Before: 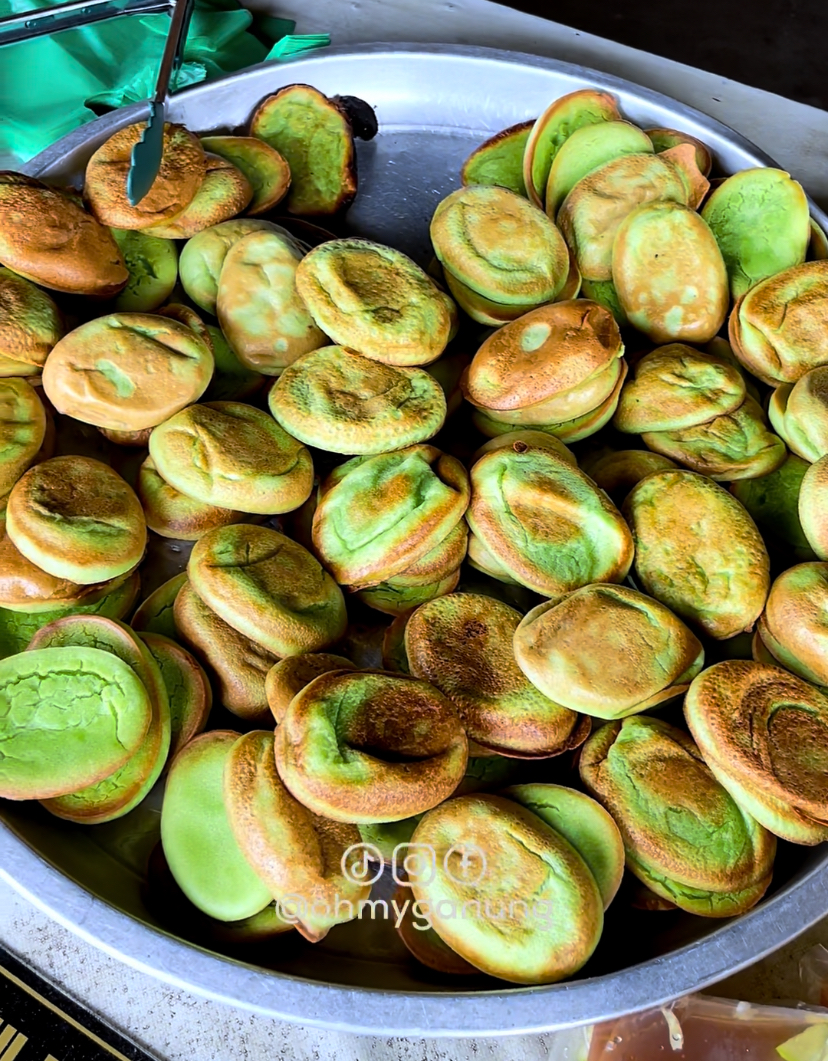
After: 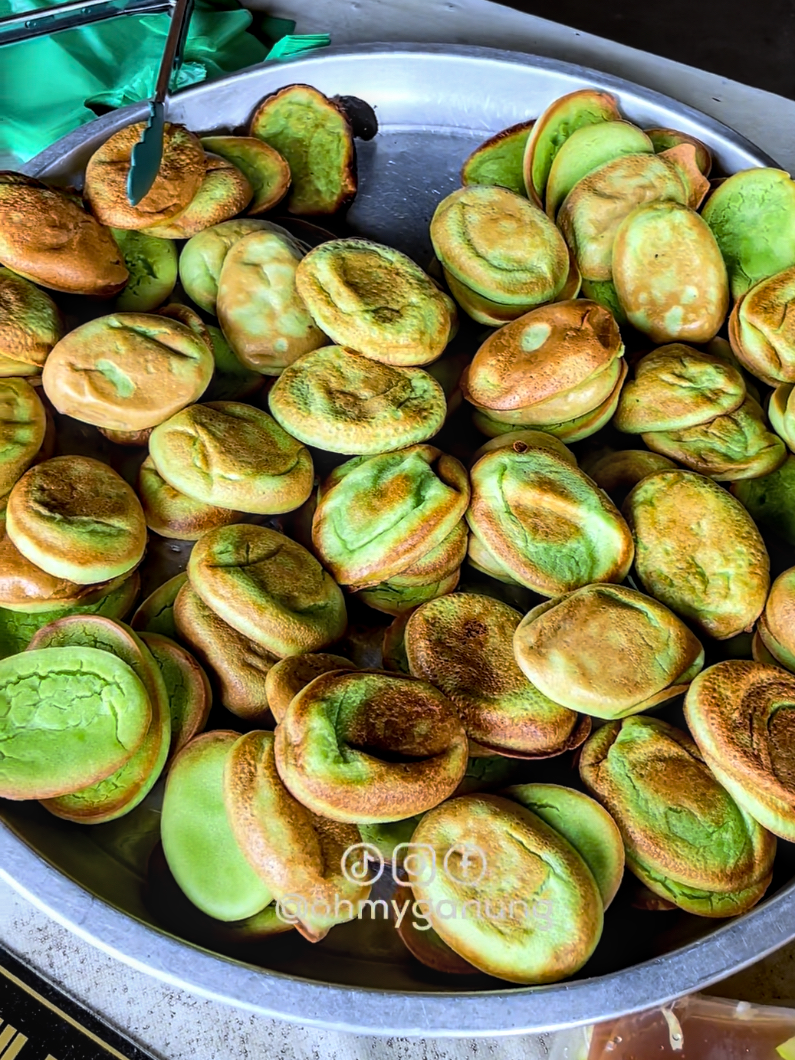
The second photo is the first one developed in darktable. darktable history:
crop: right 3.973%, bottom 0.017%
local contrast: on, module defaults
